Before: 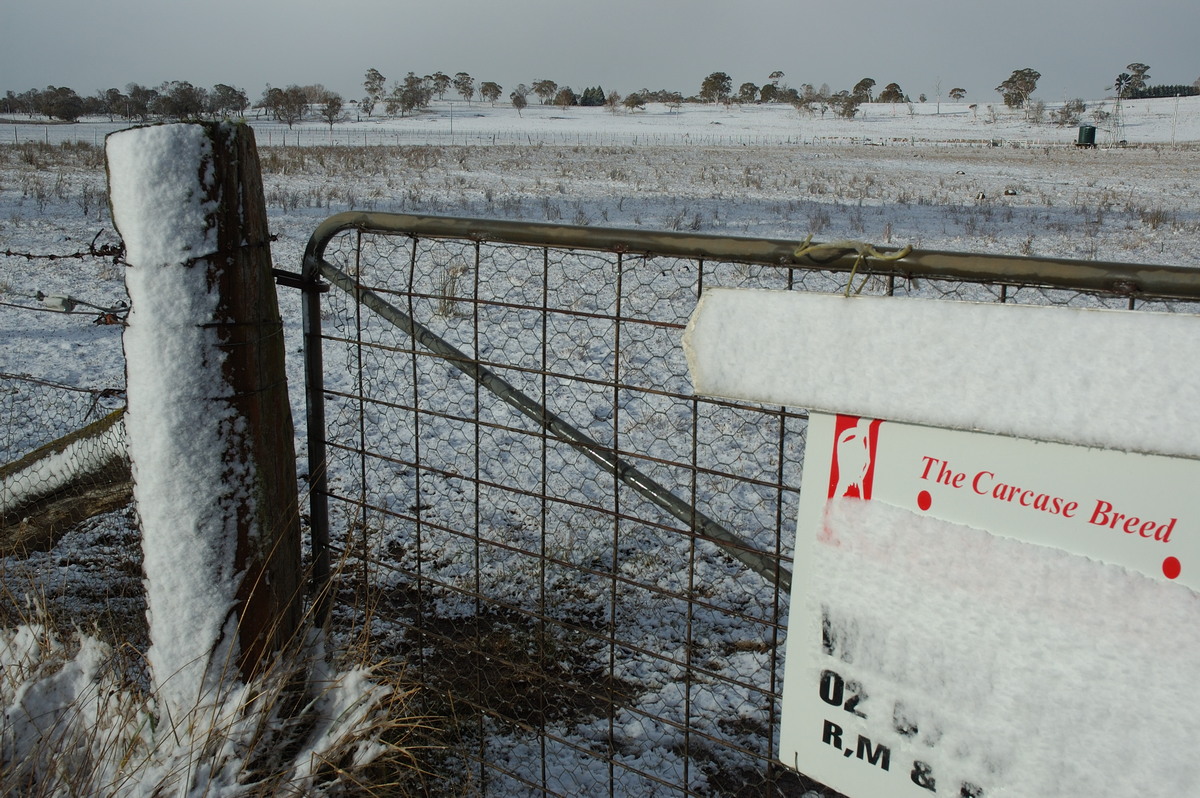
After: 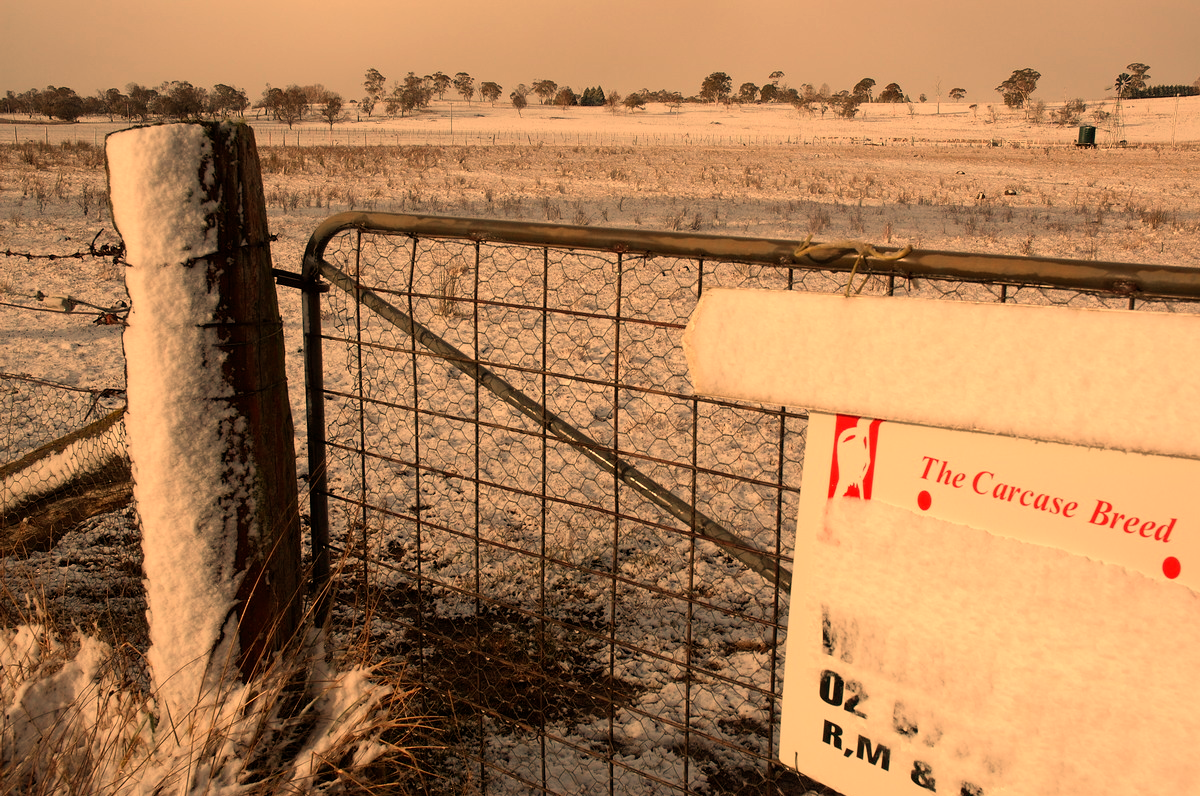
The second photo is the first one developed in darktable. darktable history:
white balance: red 1.467, blue 0.684
crop: top 0.05%, bottom 0.098%
